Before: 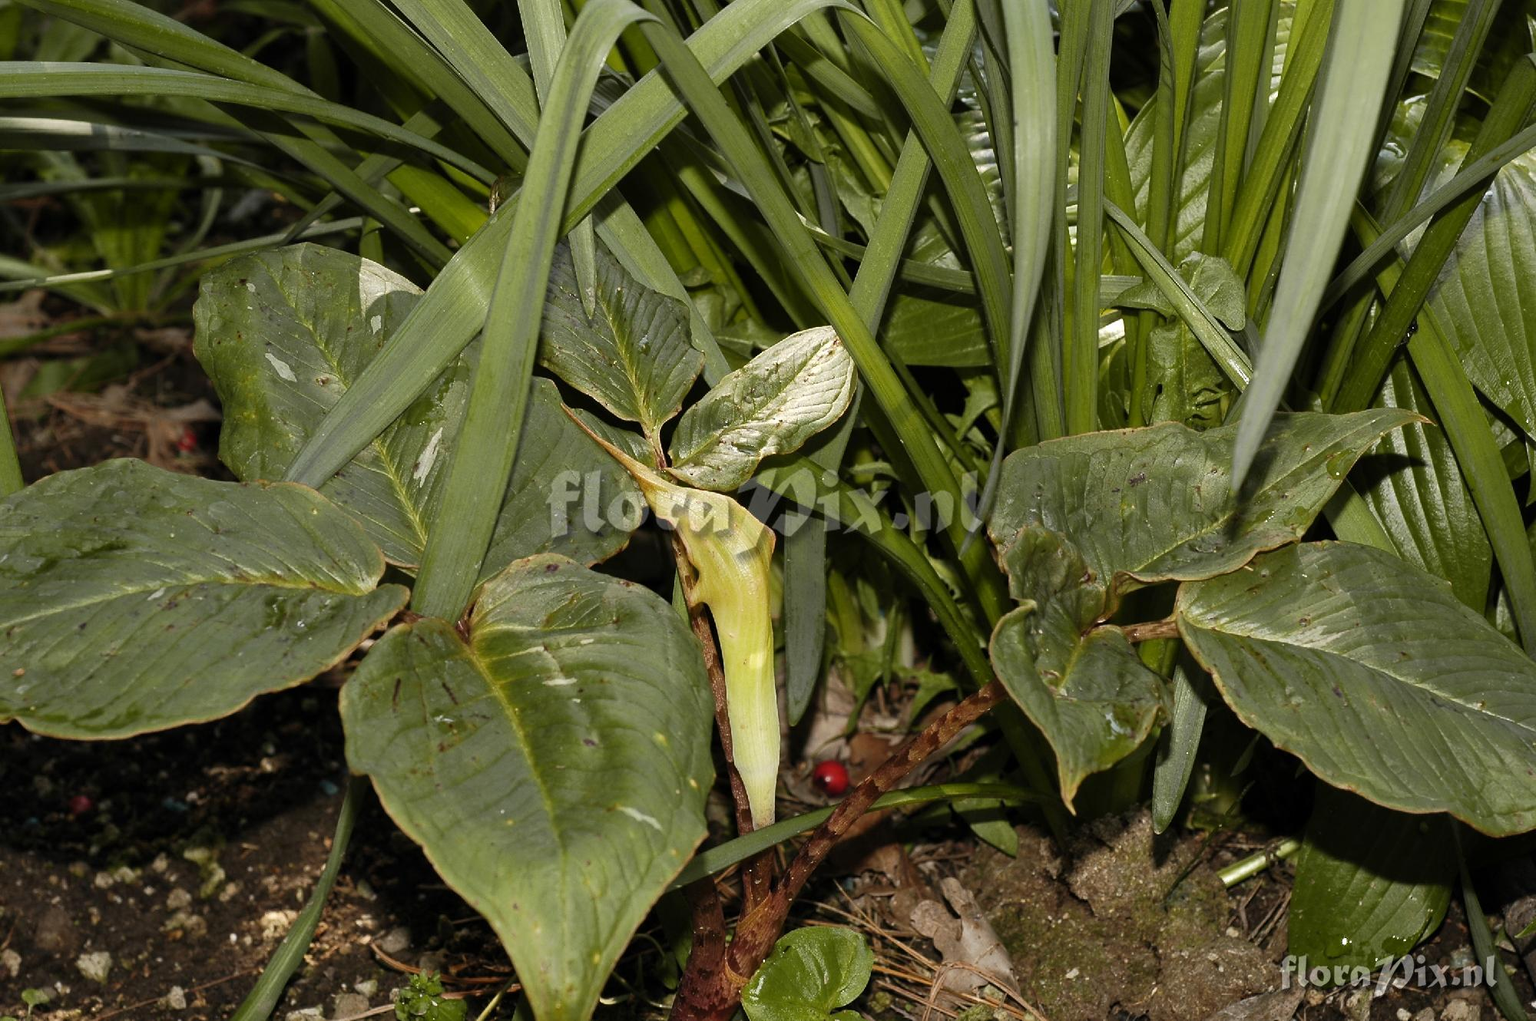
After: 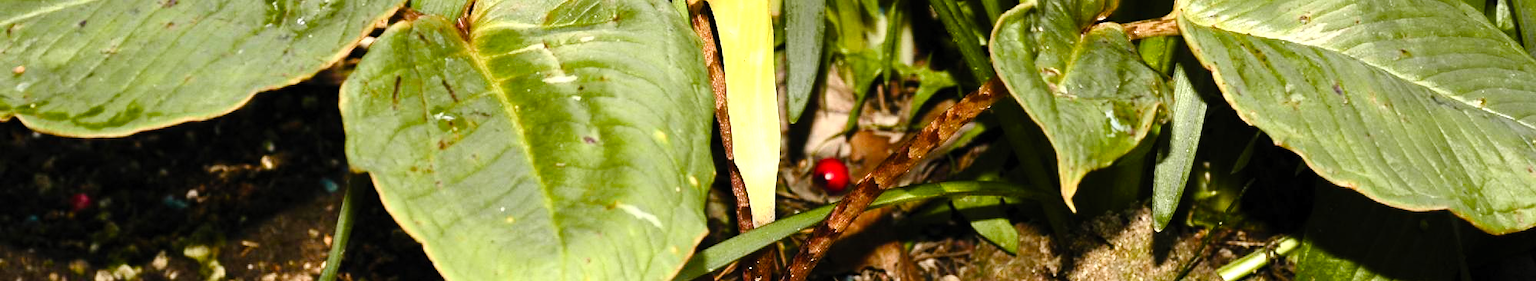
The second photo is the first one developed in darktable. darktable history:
exposure: exposure 0.175 EV, compensate highlight preservation false
crop and rotate: top 59.03%, bottom 13.363%
color balance rgb: power › hue 72.91°, linear chroma grading › global chroma 9.727%, perceptual saturation grading › global saturation 20%, perceptual saturation grading › highlights -49.866%, perceptual saturation grading › shadows 24.826%, global vibrance 20%
contrast brightness saturation: contrast 0.203, brightness 0.168, saturation 0.217
tone equalizer: -8 EV -1.12 EV, -7 EV -1.02 EV, -6 EV -0.844 EV, -5 EV -0.544 EV, -3 EV 0.584 EV, -2 EV 0.893 EV, -1 EV 0.986 EV, +0 EV 1.08 EV
